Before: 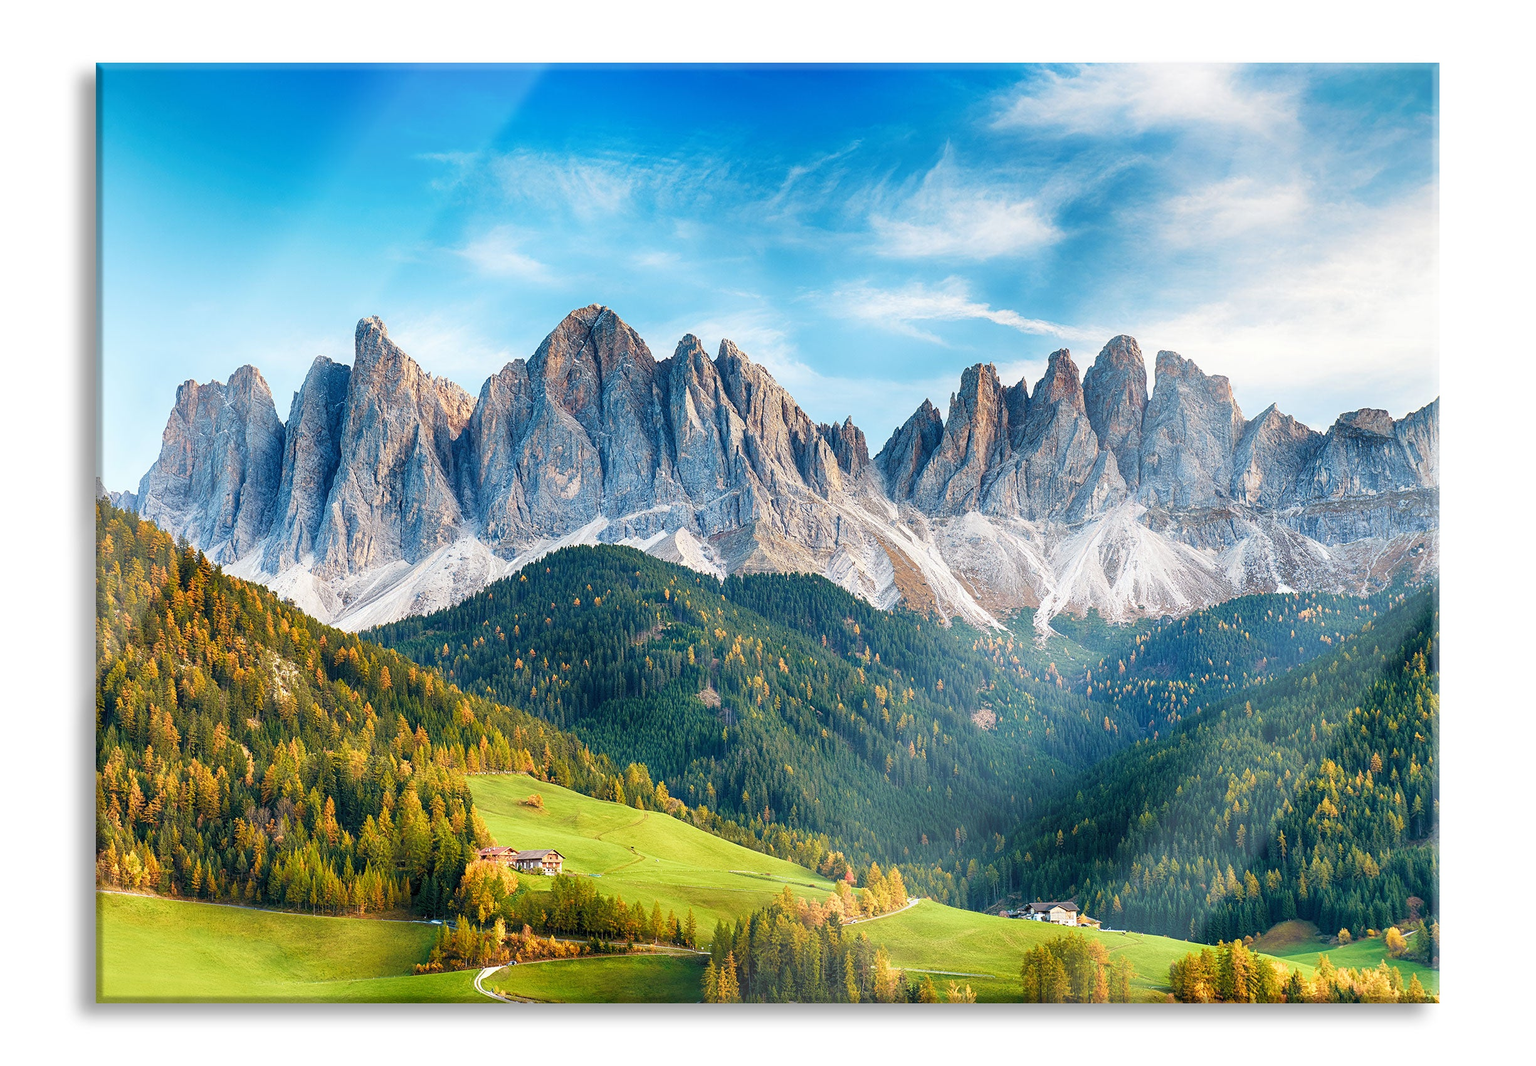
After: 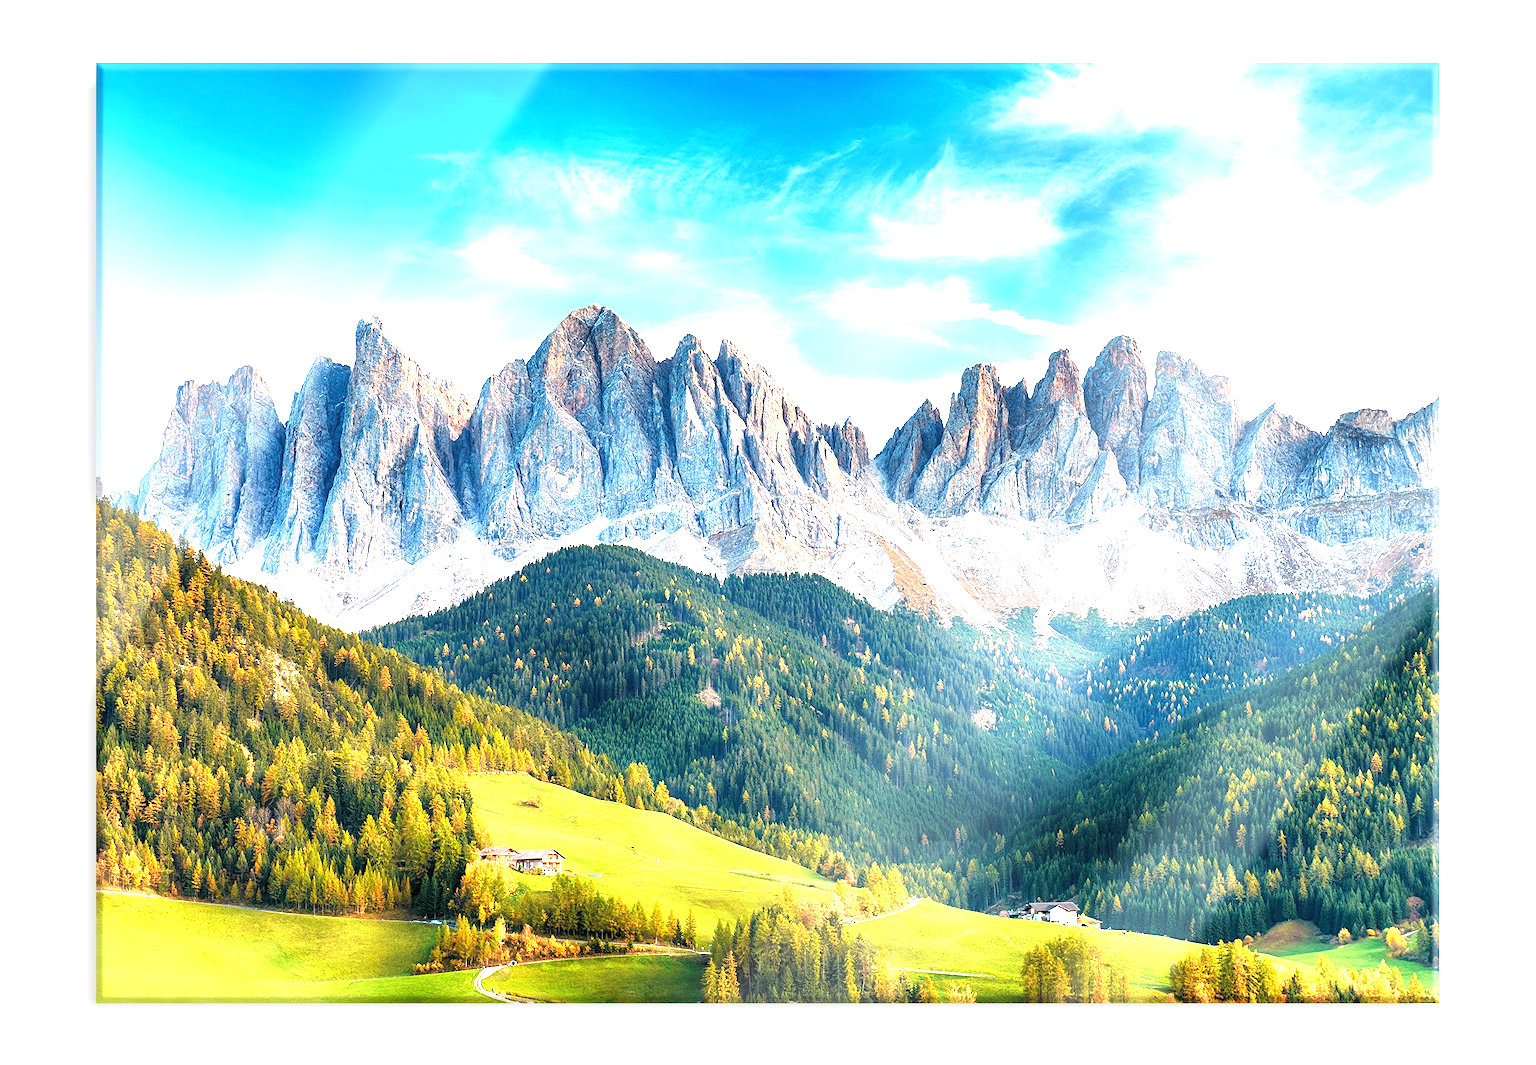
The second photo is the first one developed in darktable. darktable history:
levels: mode automatic, levels [0, 0.352, 0.703]
tone equalizer: -8 EV -0.776 EV, -7 EV -0.694 EV, -6 EV -0.599 EV, -5 EV -0.381 EV, -3 EV 0.382 EV, -2 EV 0.6 EV, -1 EV 0.686 EV, +0 EV 0.773 EV
exposure: black level correction 0, exposure 0.498 EV, compensate exposure bias true, compensate highlight preservation false
